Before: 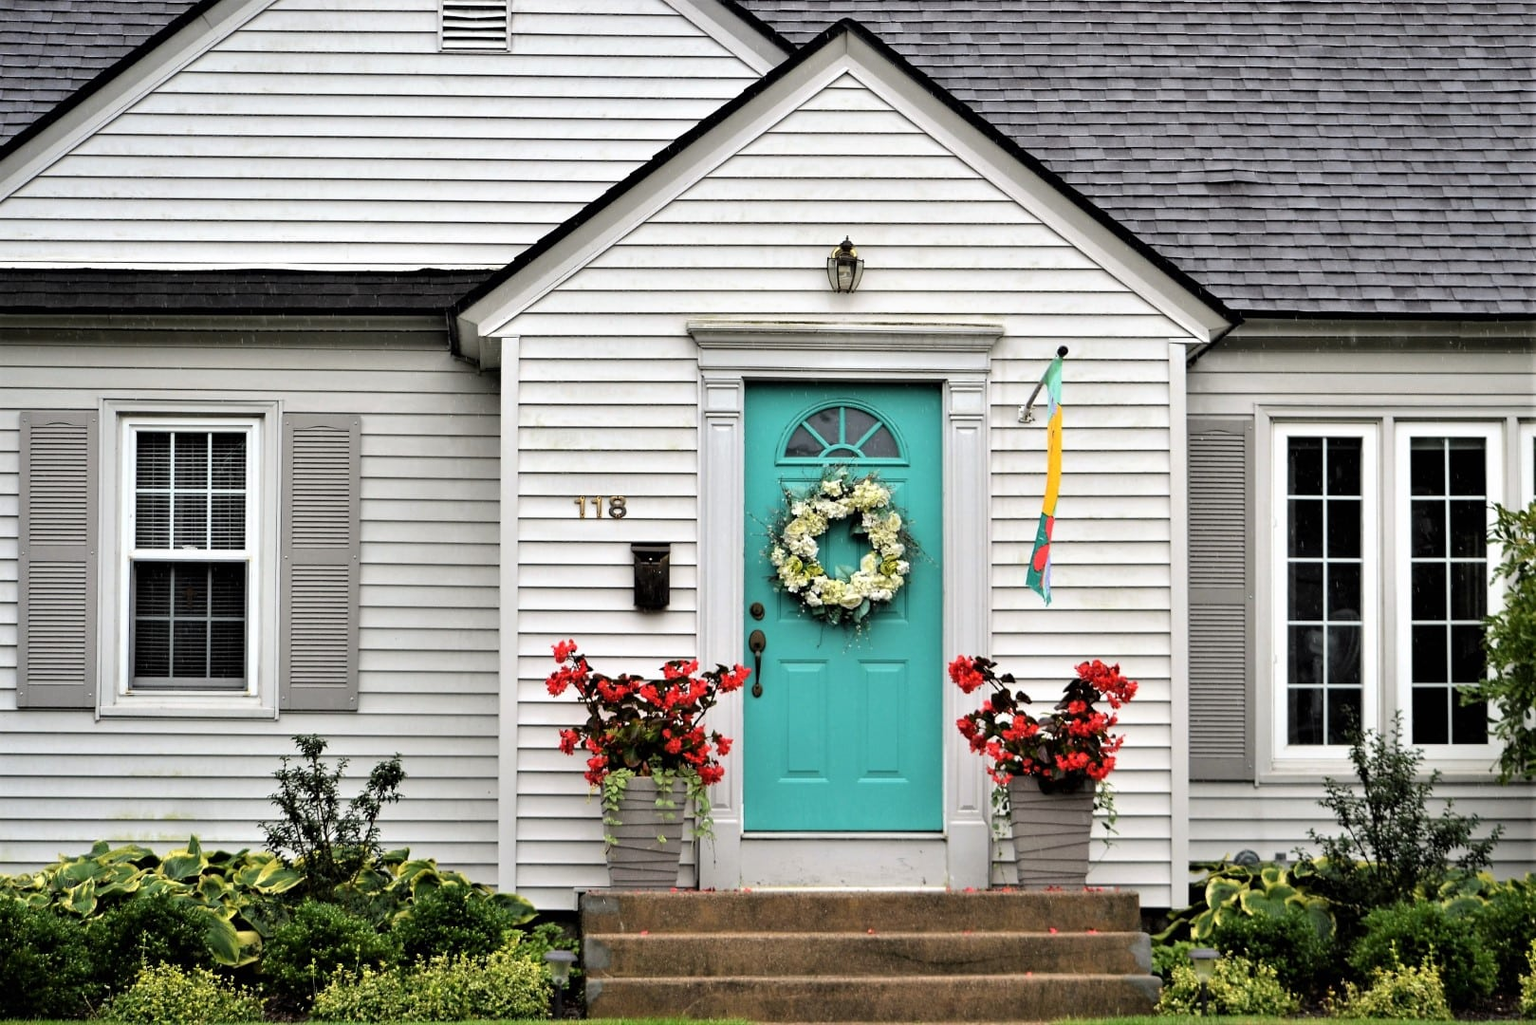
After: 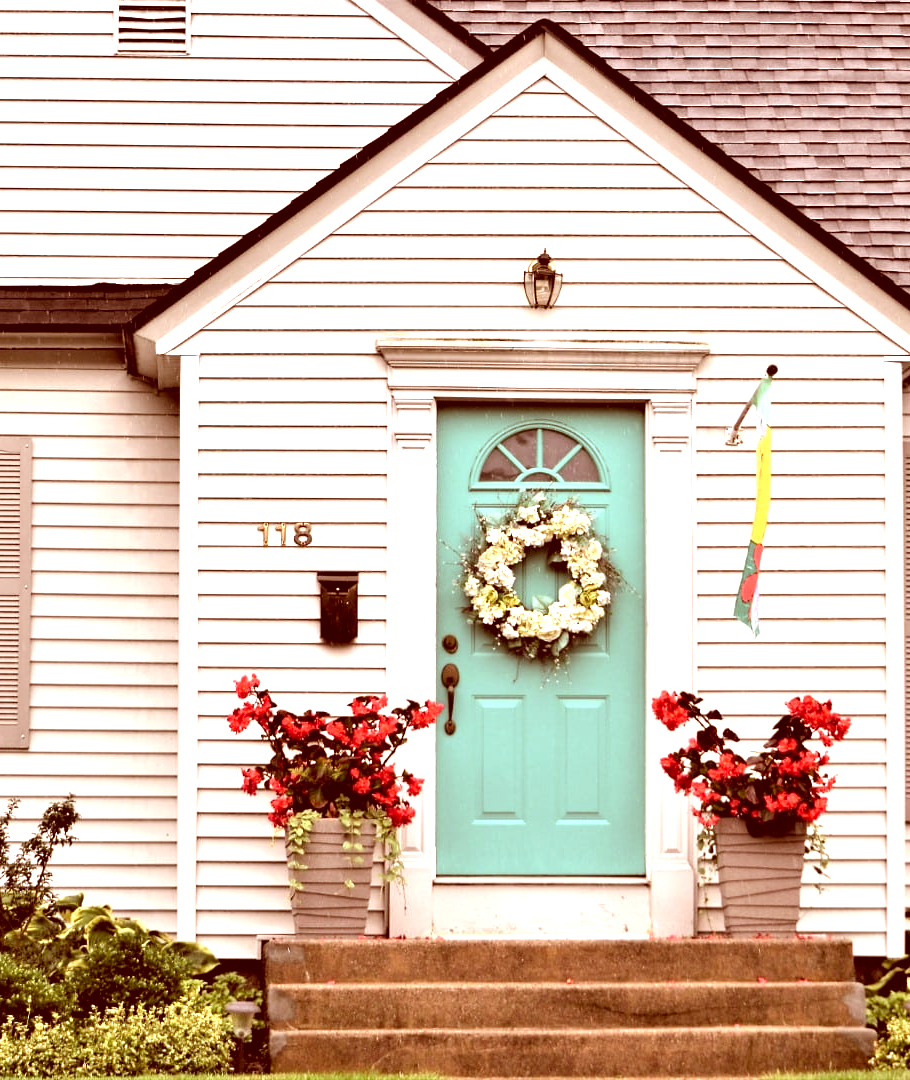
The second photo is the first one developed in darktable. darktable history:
color correction: highlights a* 9.03, highlights b* 8.71, shadows a* 40, shadows b* 40, saturation 0.8
exposure: exposure 0.943 EV, compensate highlight preservation false
crop: left 21.496%, right 22.254%
